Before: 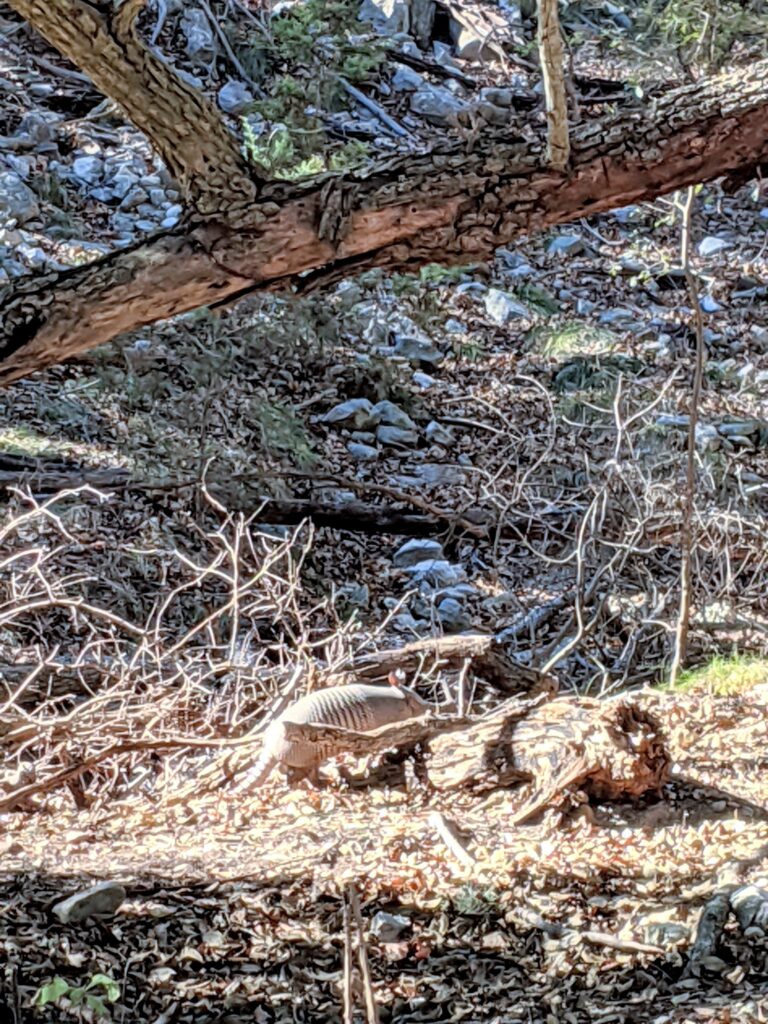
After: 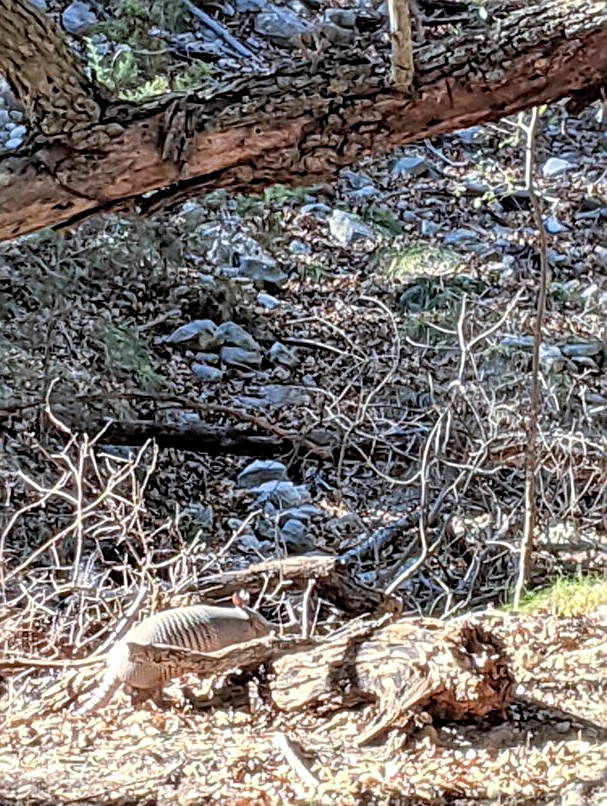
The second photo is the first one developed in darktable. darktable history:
tone equalizer: edges refinement/feathering 500, mask exposure compensation -1.57 EV, preserve details no
crop and rotate: left 20.34%, top 7.775%, right 0.503%, bottom 13.496%
sharpen: on, module defaults
